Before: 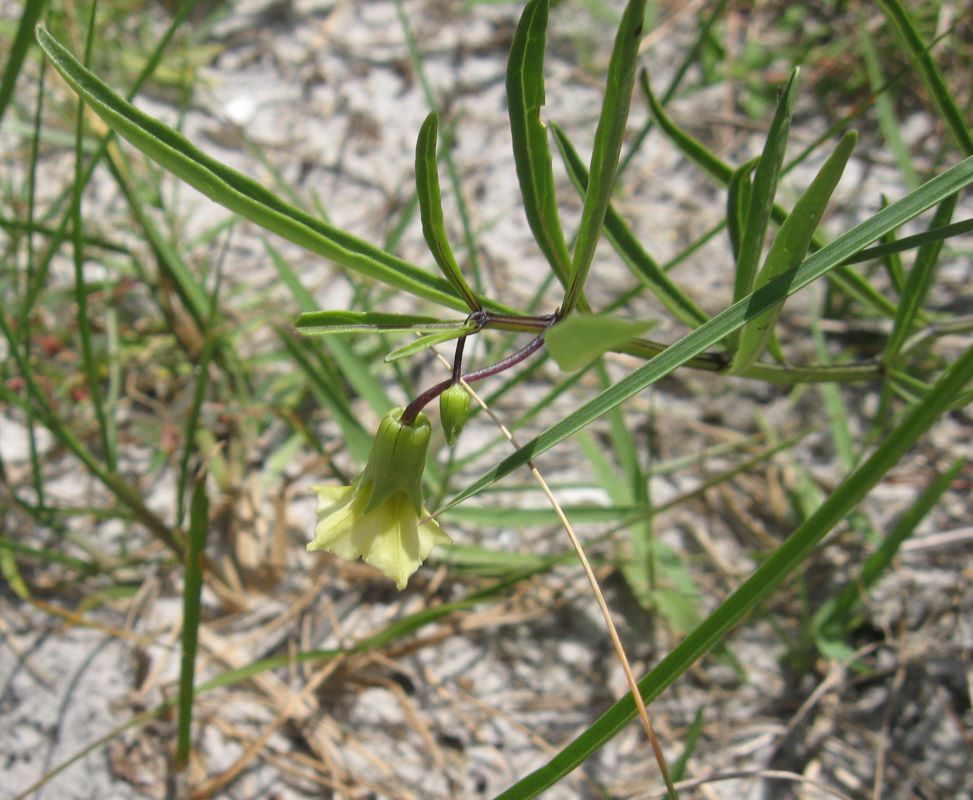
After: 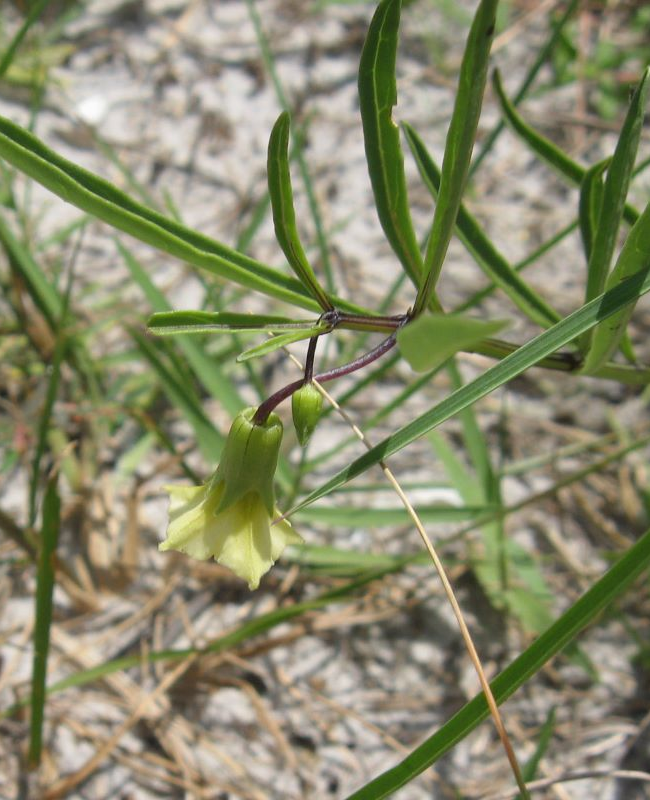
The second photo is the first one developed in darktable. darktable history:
exposure: exposure -0.052 EV, compensate exposure bias true, compensate highlight preservation false
crop and rotate: left 15.267%, right 17.883%
